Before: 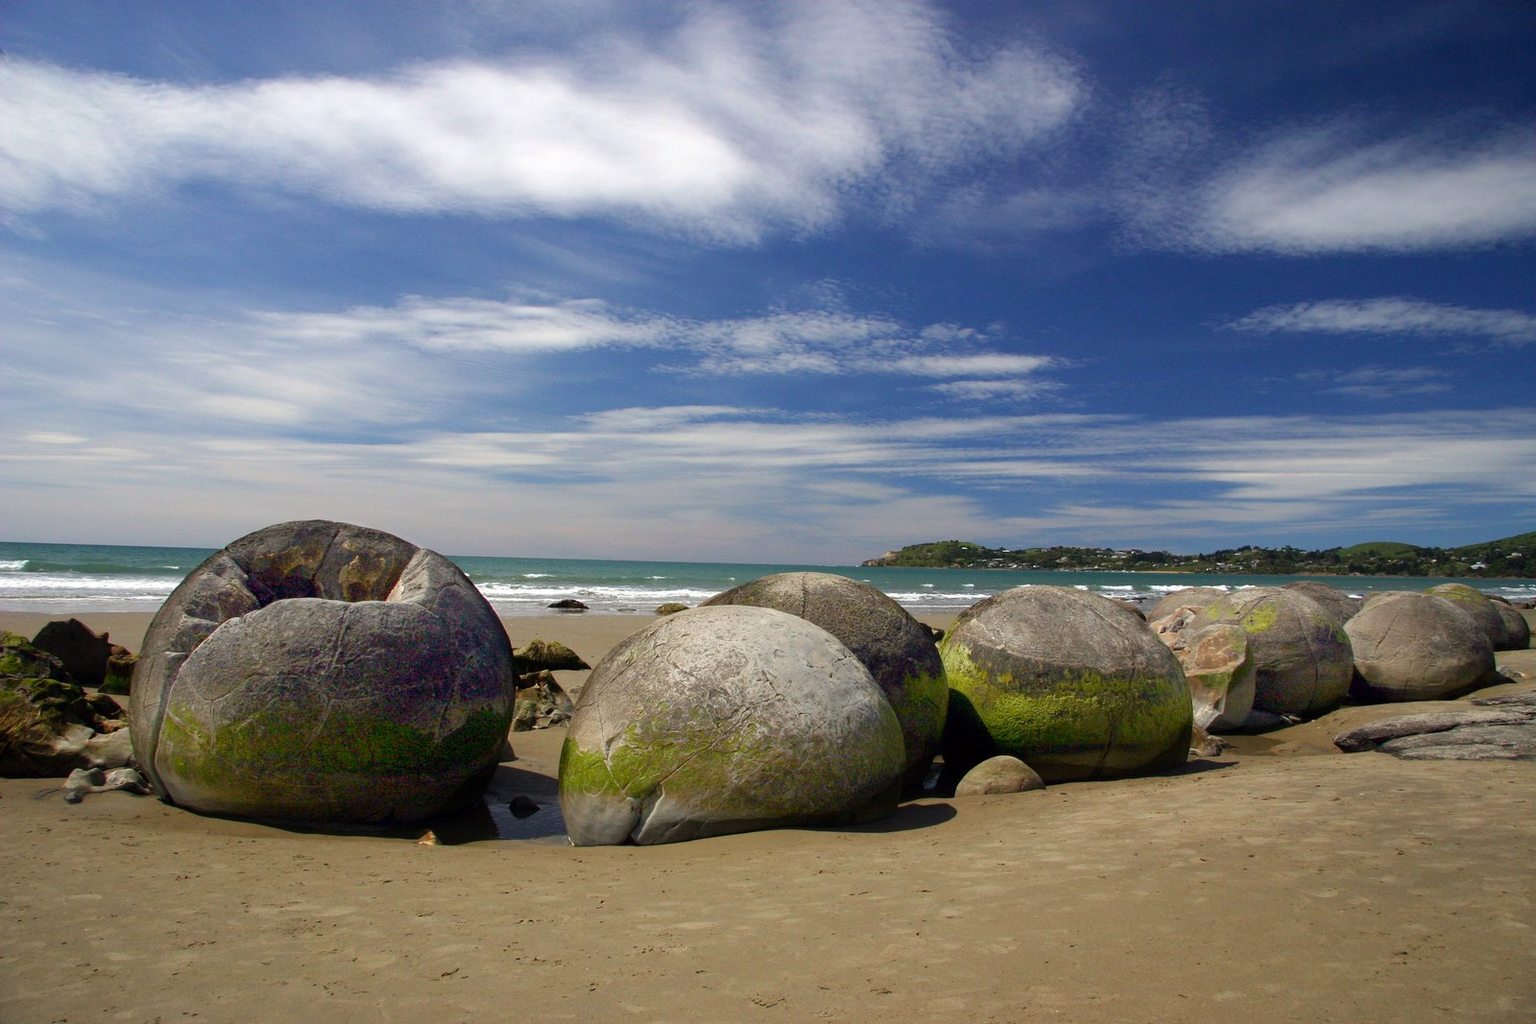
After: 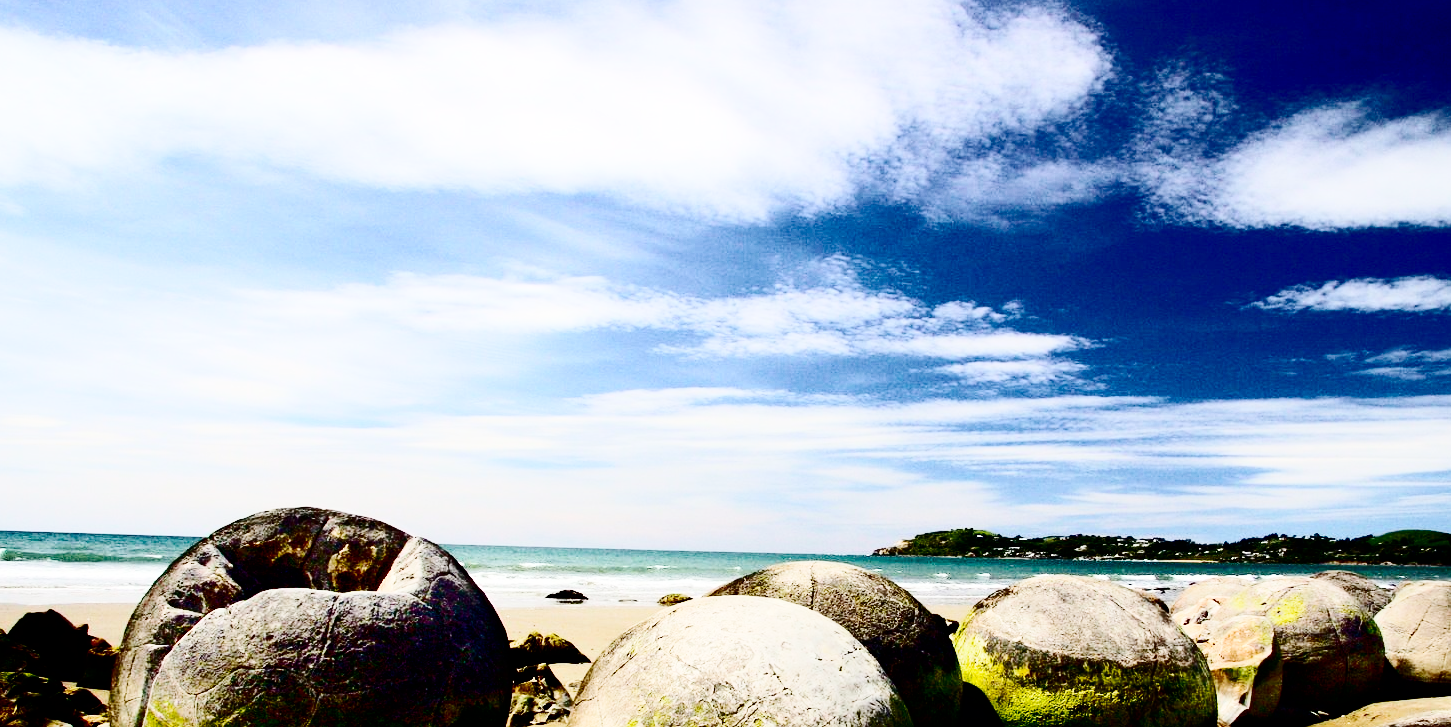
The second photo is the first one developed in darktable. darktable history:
base curve: curves: ch0 [(0, 0) (0.036, 0.01) (0.123, 0.254) (0.258, 0.504) (0.507, 0.748) (1, 1)], preserve colors none
crop: left 1.611%, top 3.369%, right 7.671%, bottom 28.425%
contrast brightness saturation: contrast 0.513, saturation -0.08
